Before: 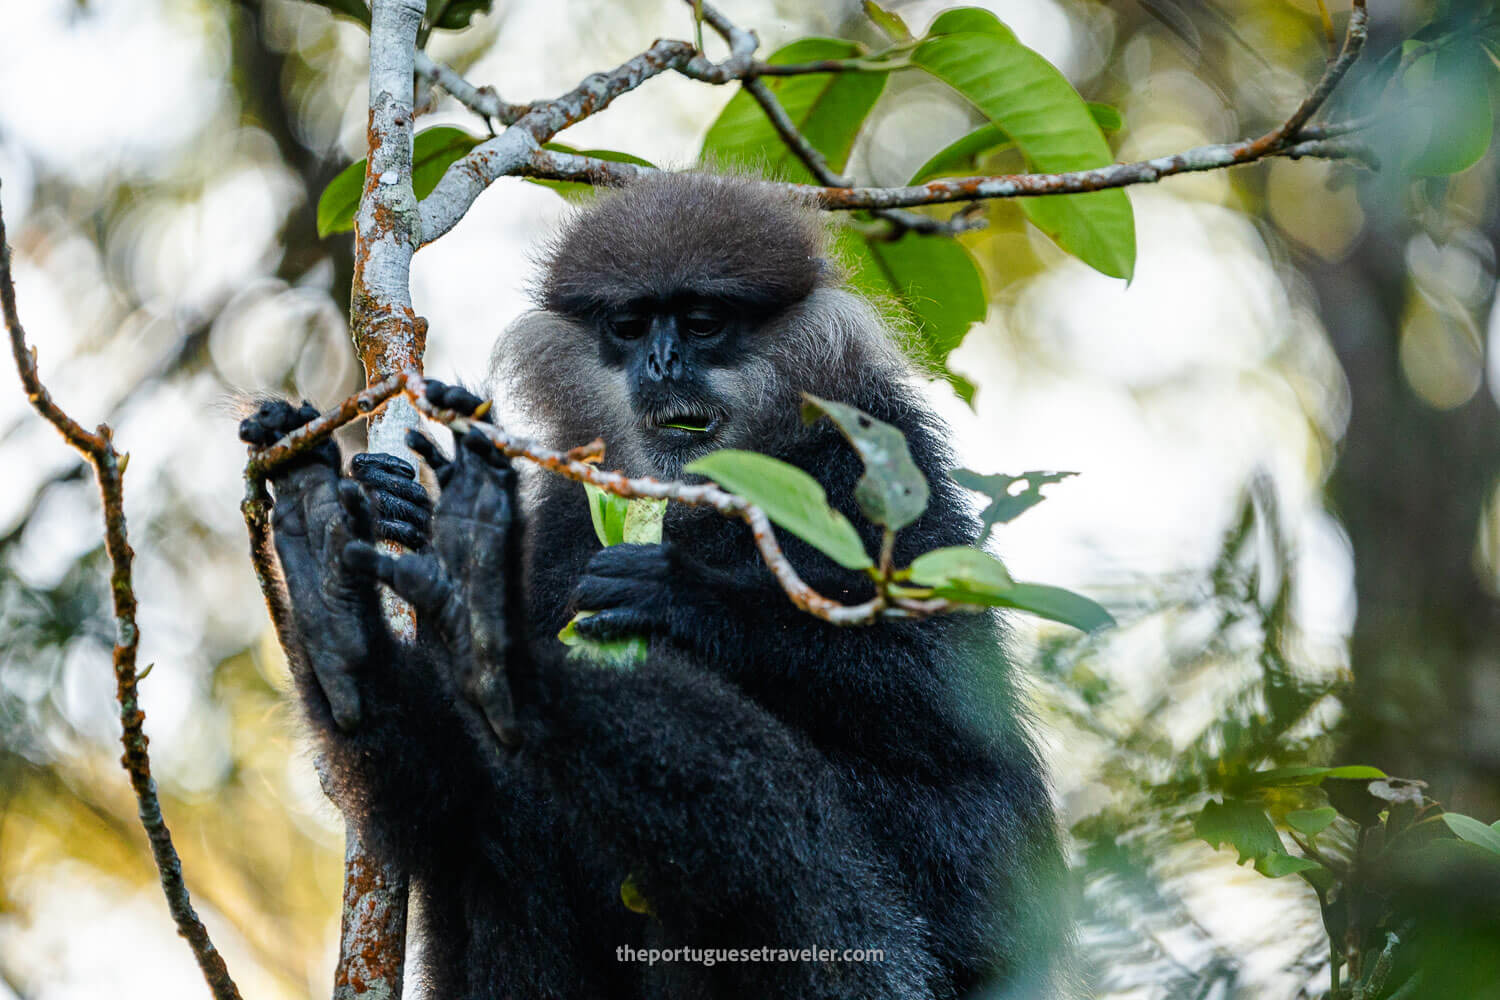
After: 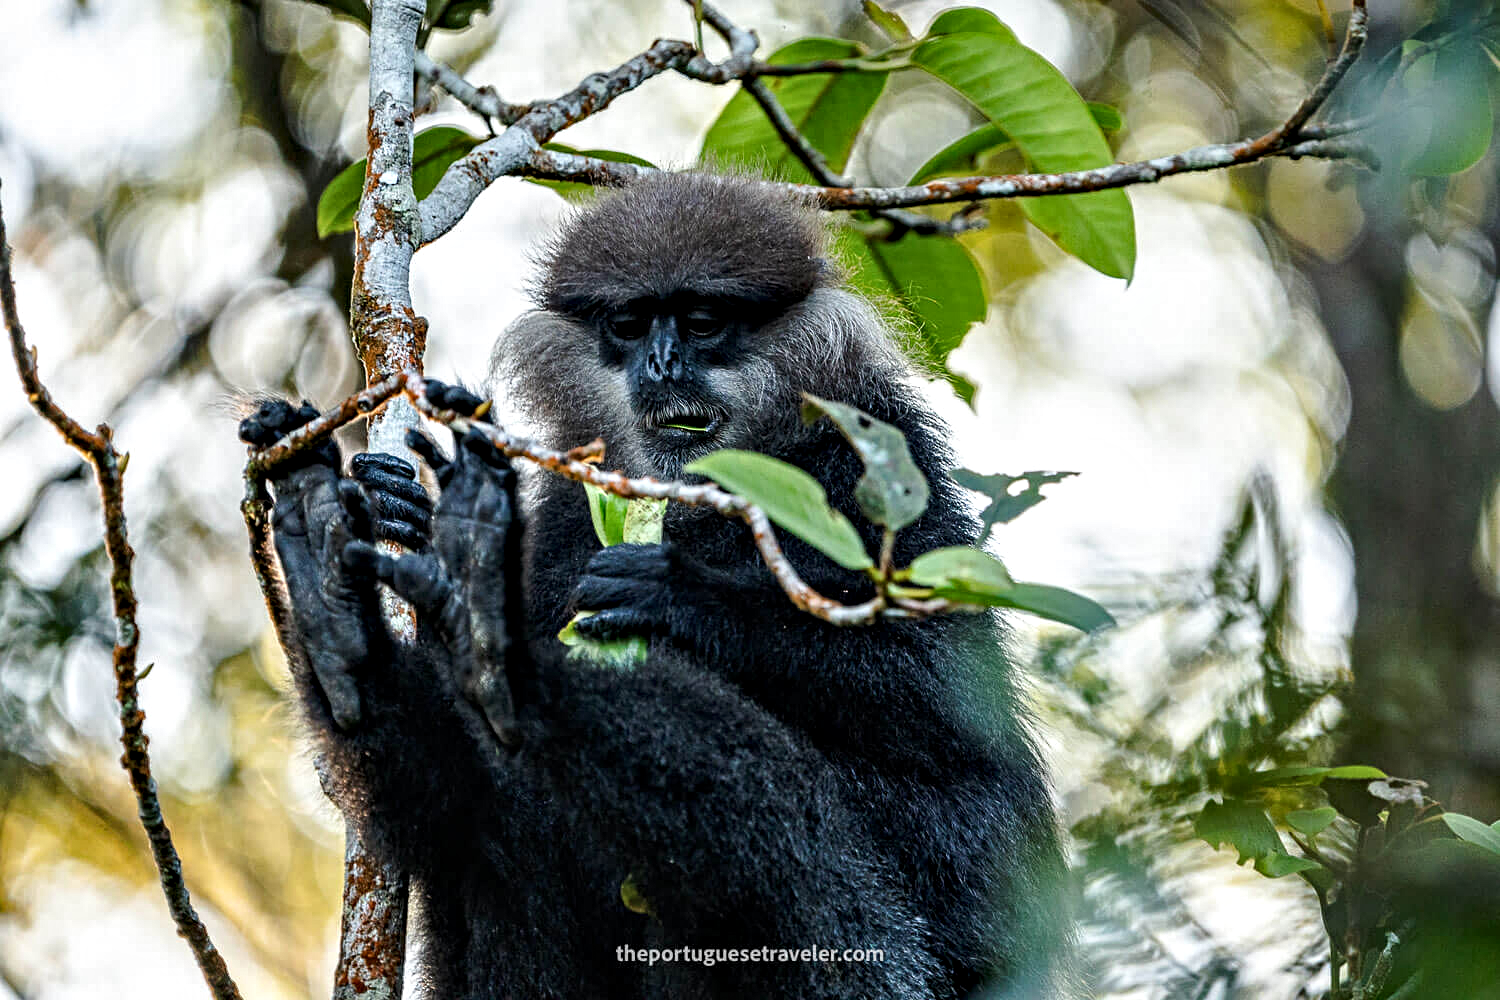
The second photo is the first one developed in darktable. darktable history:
contrast equalizer: y [[0.5, 0.542, 0.583, 0.625, 0.667, 0.708], [0.5 ×6], [0.5 ×6], [0 ×6], [0 ×6]], mix 0.793
